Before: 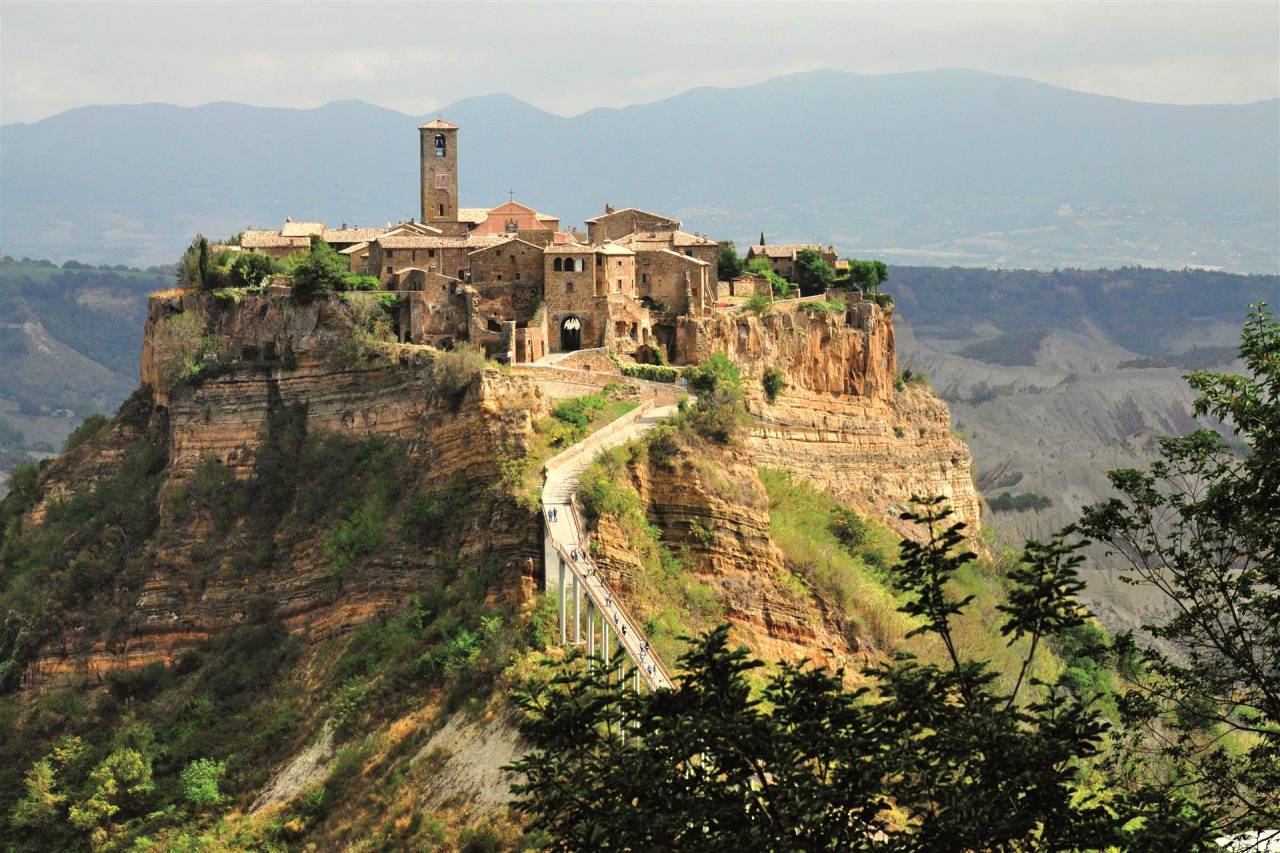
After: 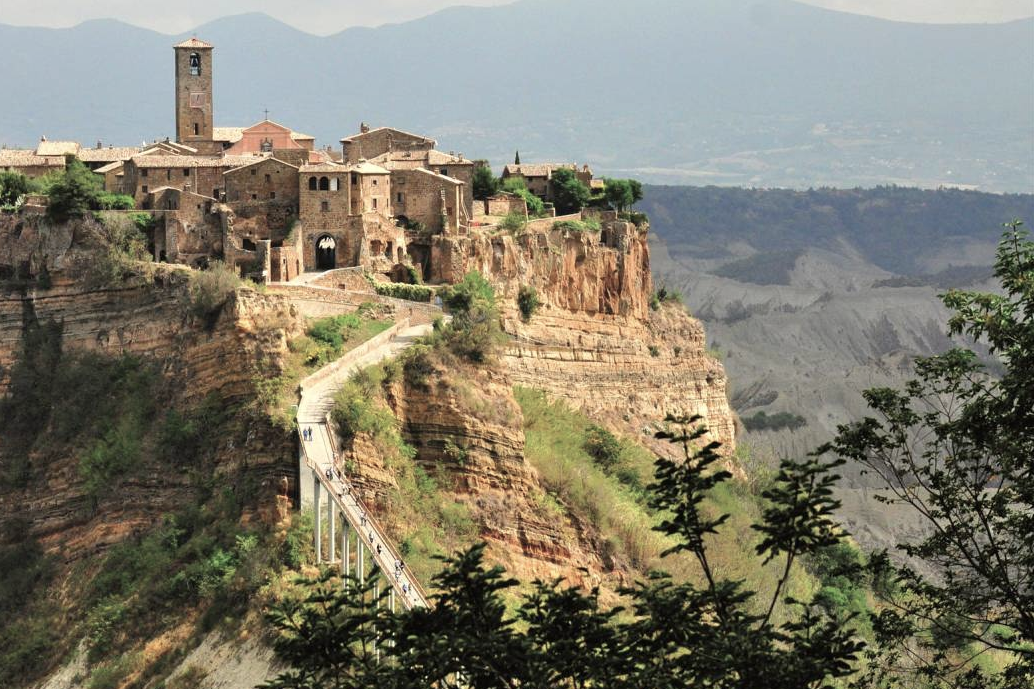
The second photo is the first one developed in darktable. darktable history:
tone equalizer: on, module defaults
crop: left 19.159%, top 9.58%, bottom 9.58%
color balance: input saturation 80.07%
